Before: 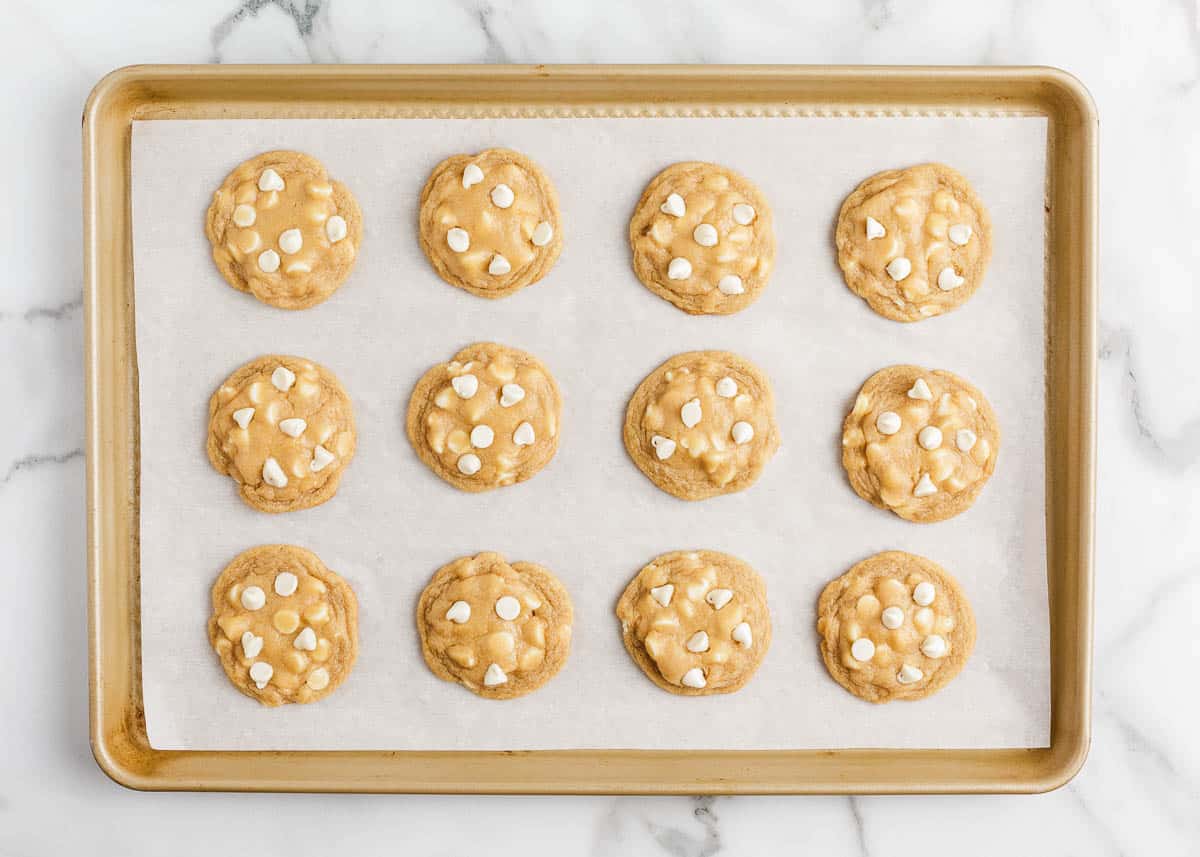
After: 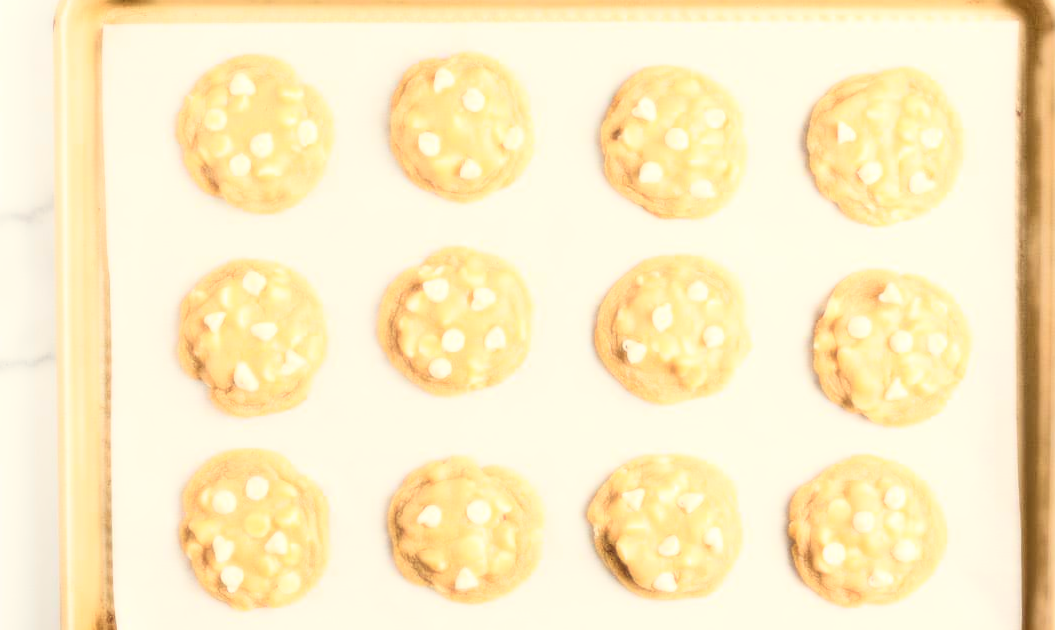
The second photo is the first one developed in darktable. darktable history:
crop and rotate: left 2.425%, top 11.305%, right 9.6%, bottom 15.08%
bloom: size 0%, threshold 54.82%, strength 8.31%
white balance: red 1.029, blue 0.92
contrast brightness saturation: saturation -0.04
